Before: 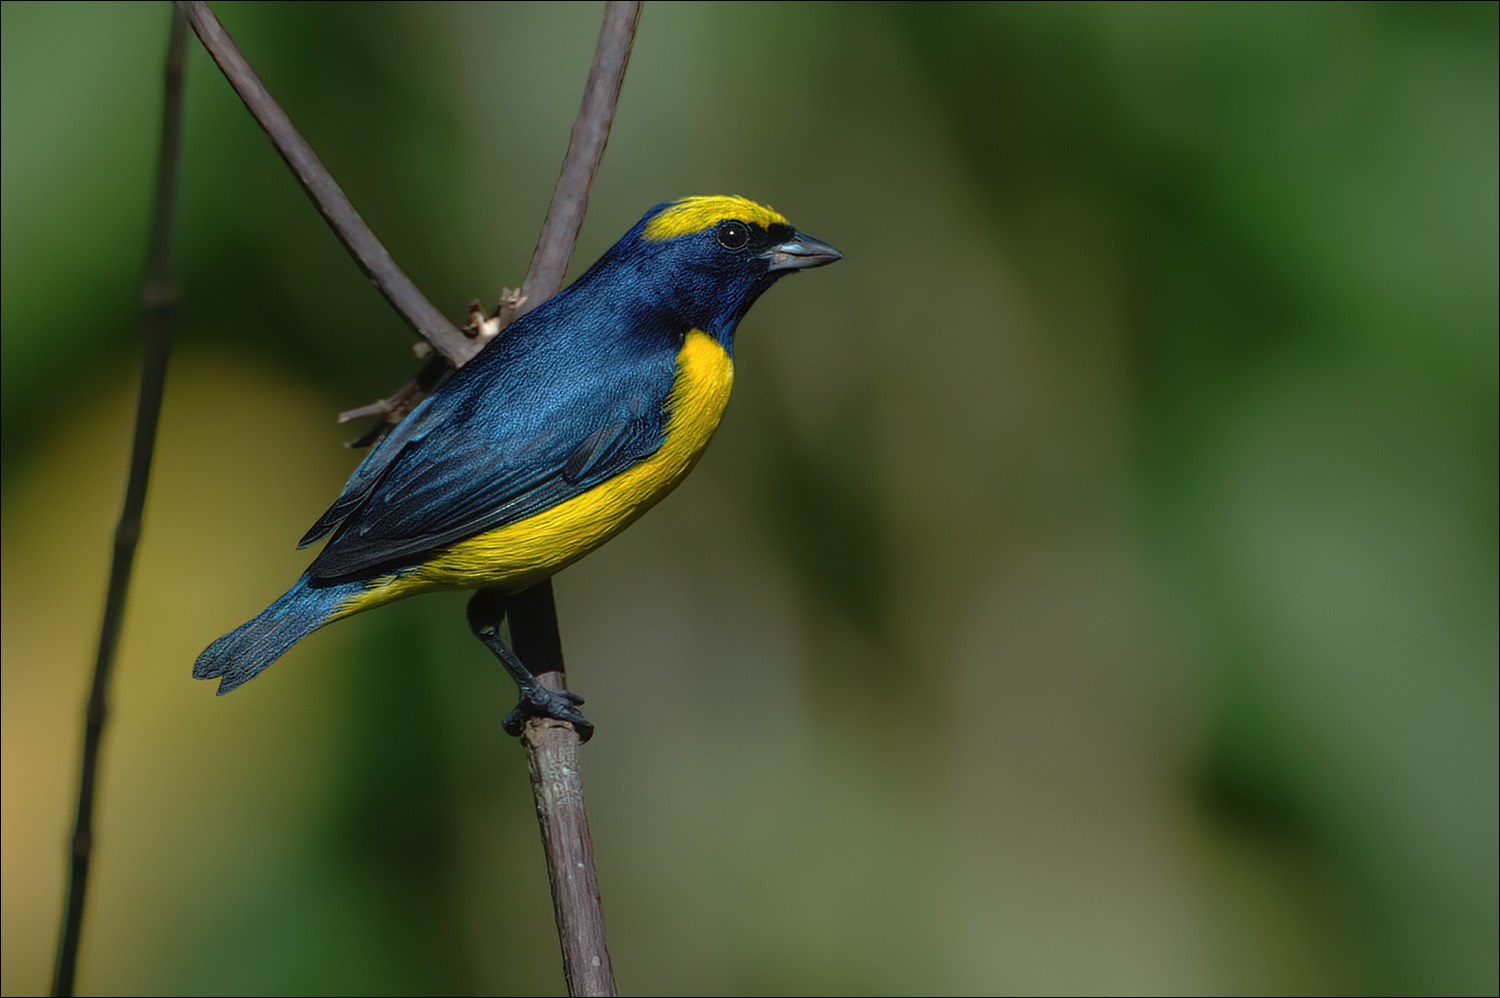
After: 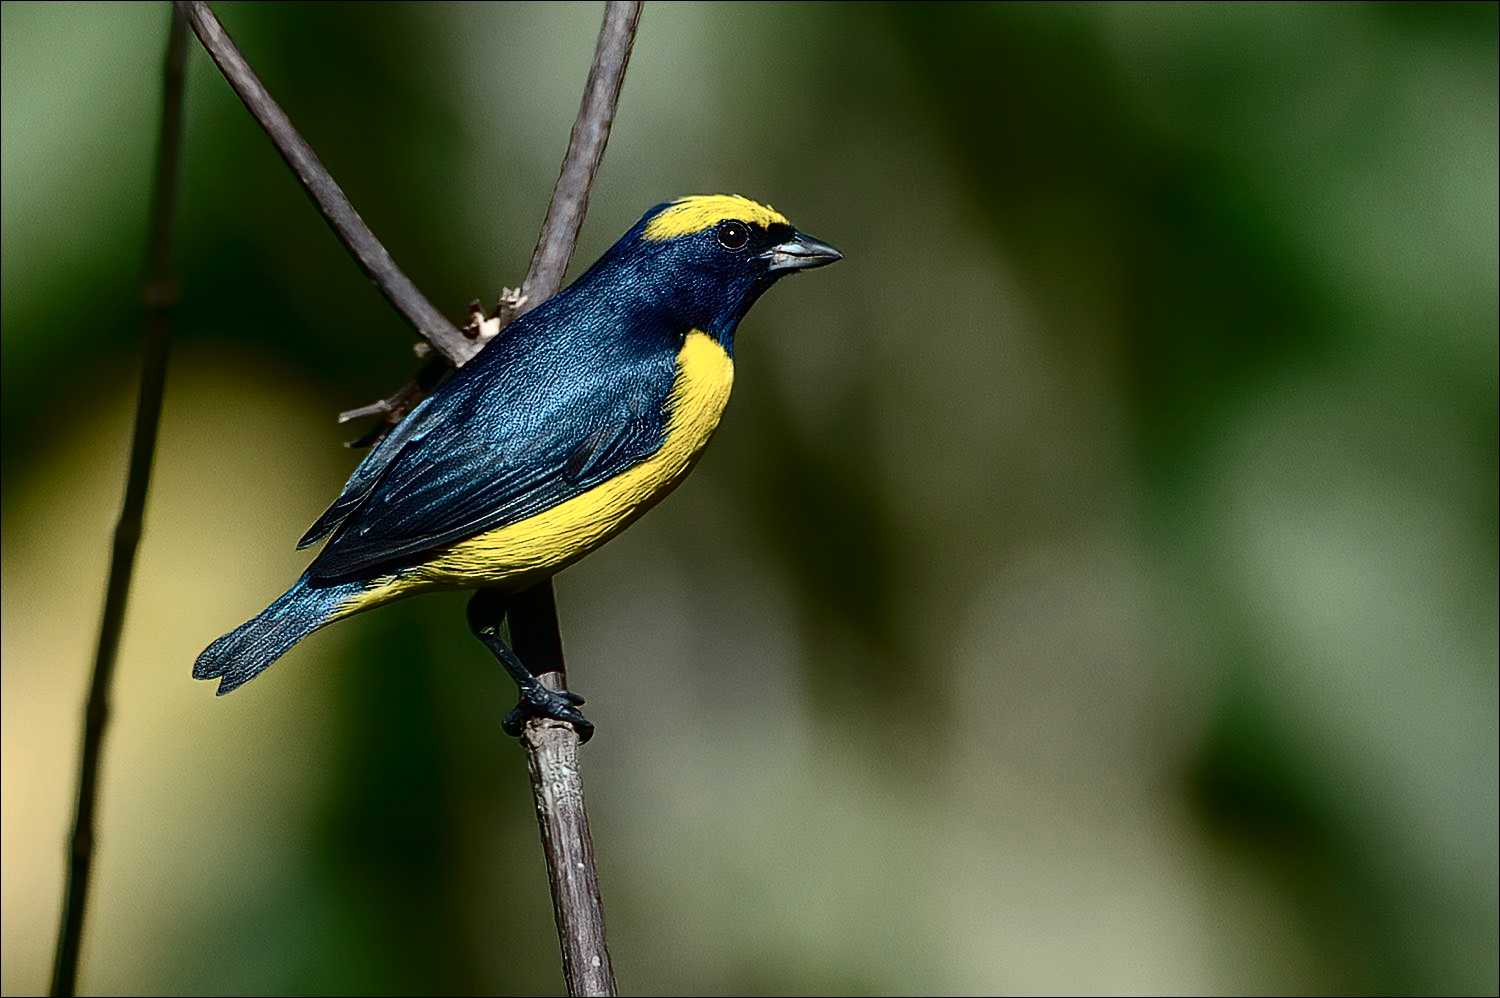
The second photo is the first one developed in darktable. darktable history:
sharpen: on, module defaults
contrast brightness saturation: contrast 0.493, saturation -0.092
